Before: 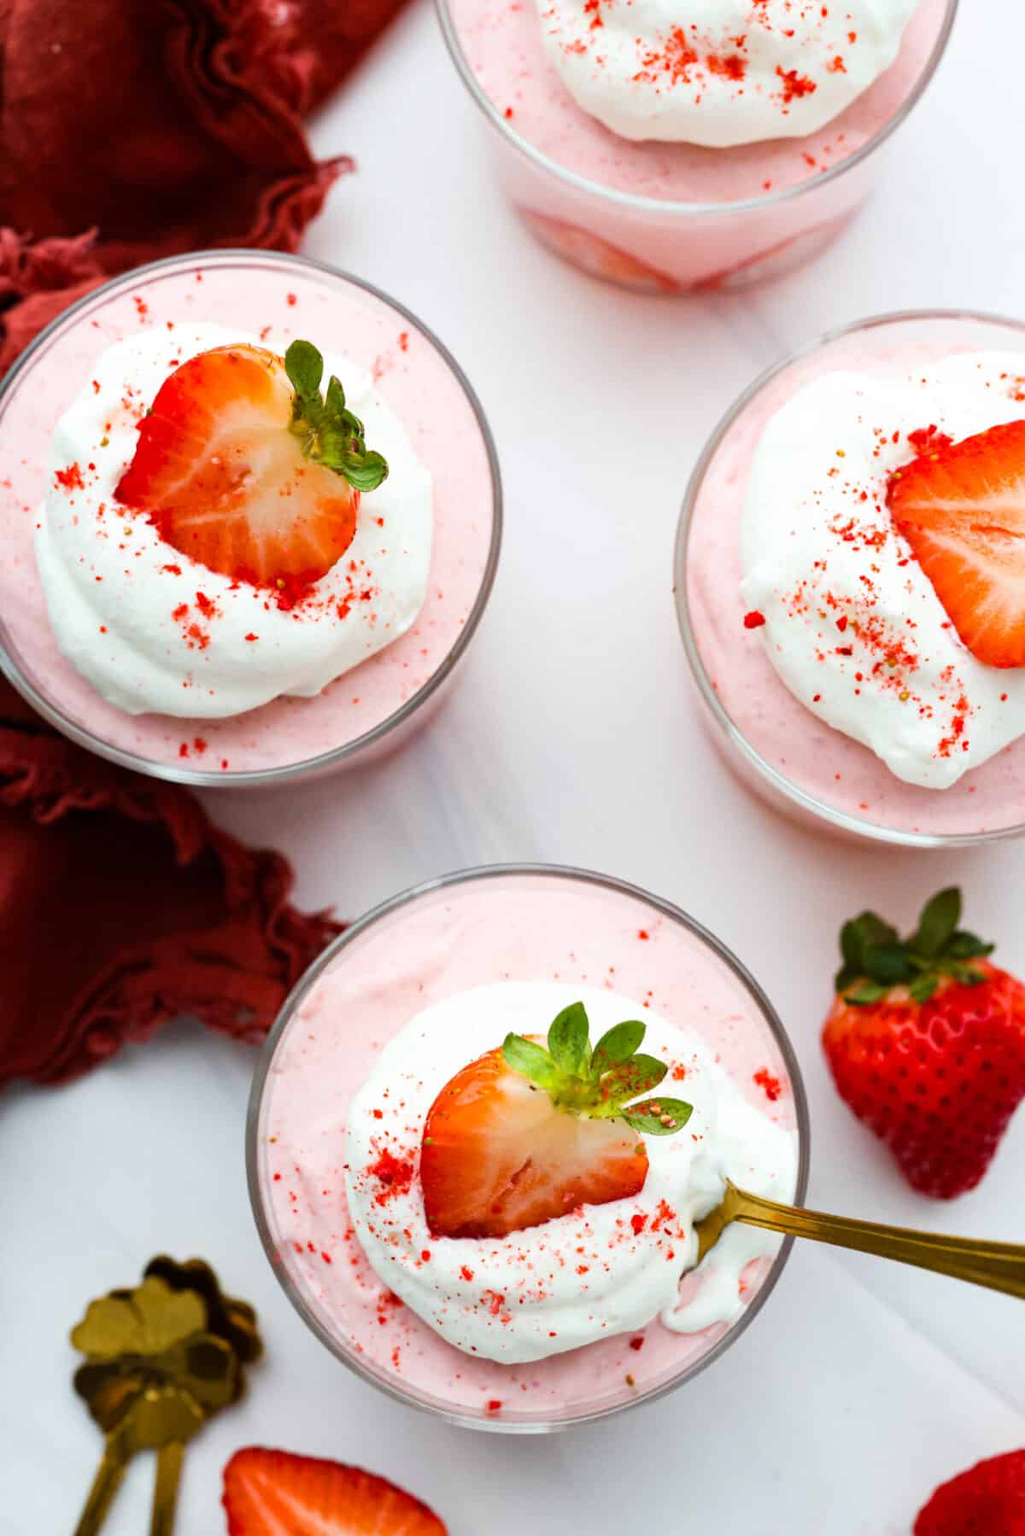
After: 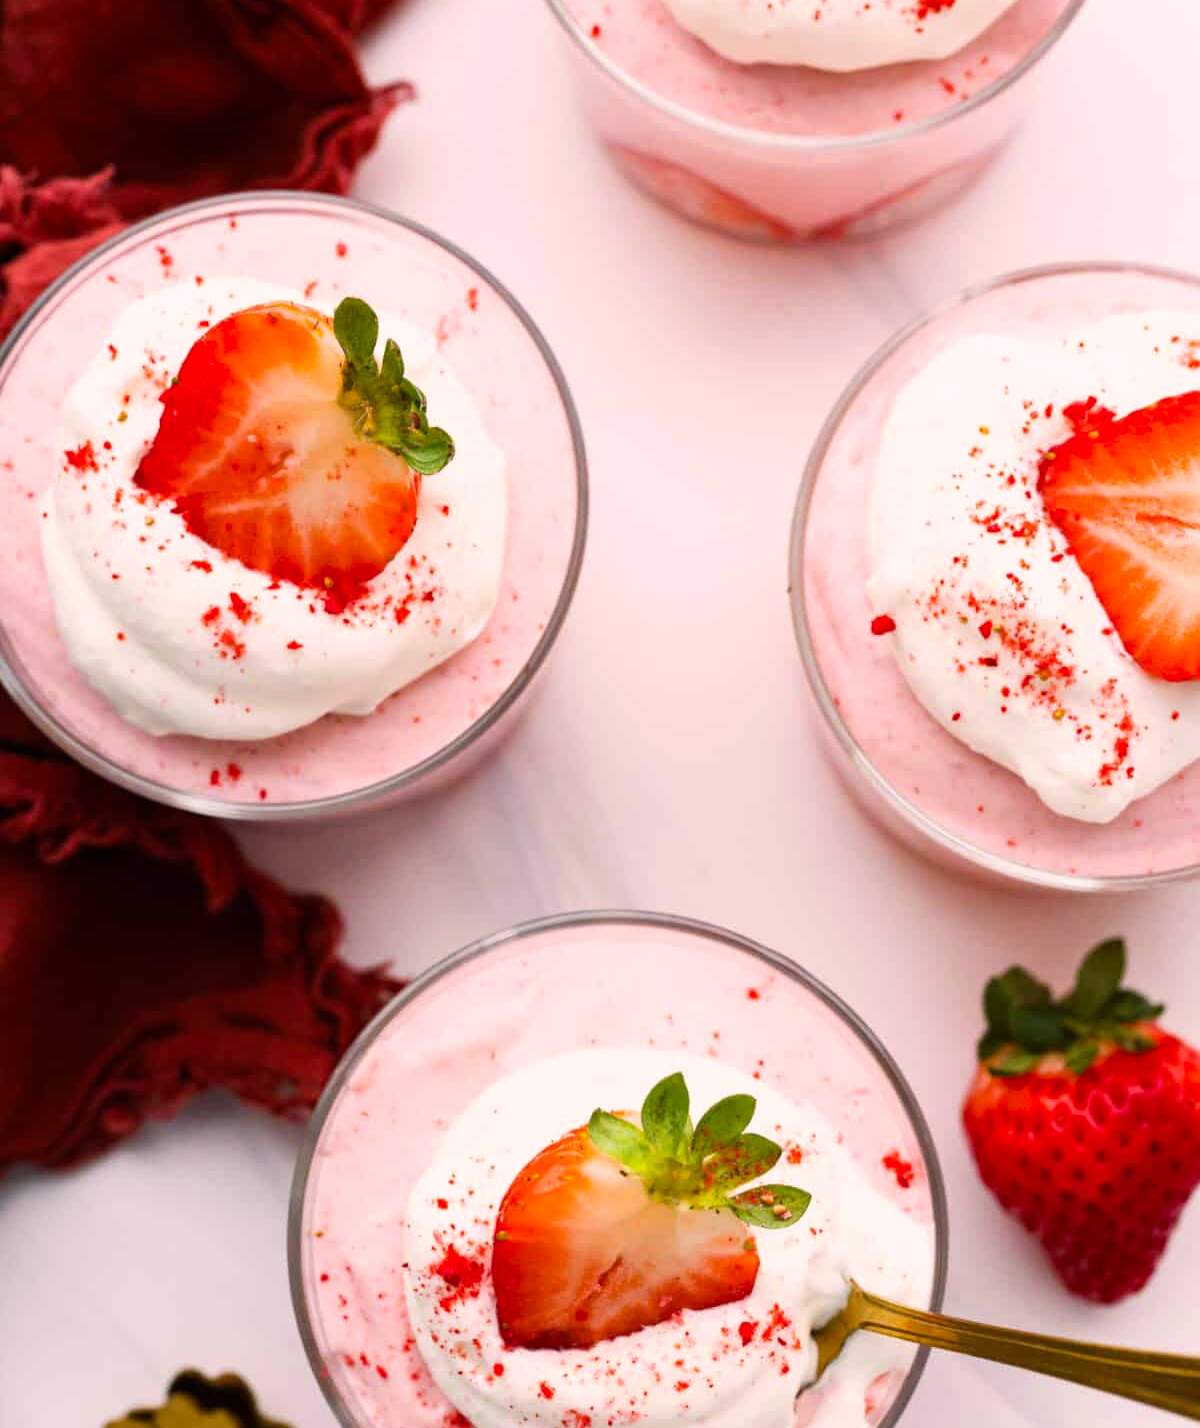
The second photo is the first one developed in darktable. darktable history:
crop and rotate: top 5.666%, bottom 14.918%
color correction: highlights a* 12.12, highlights b* 5.36
